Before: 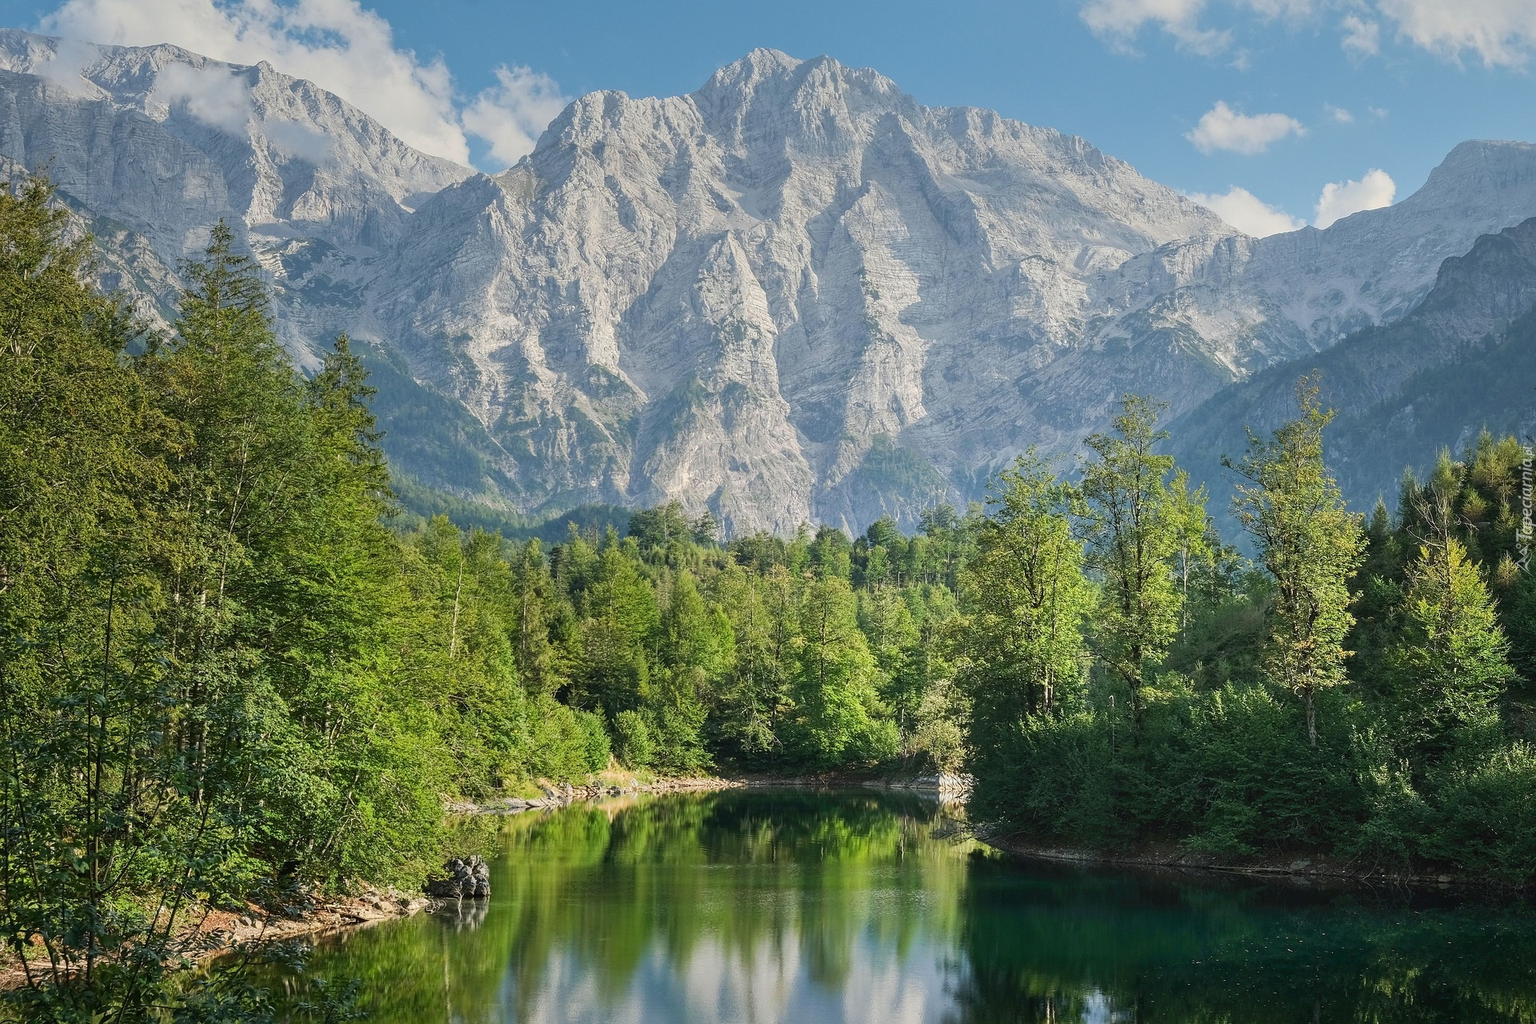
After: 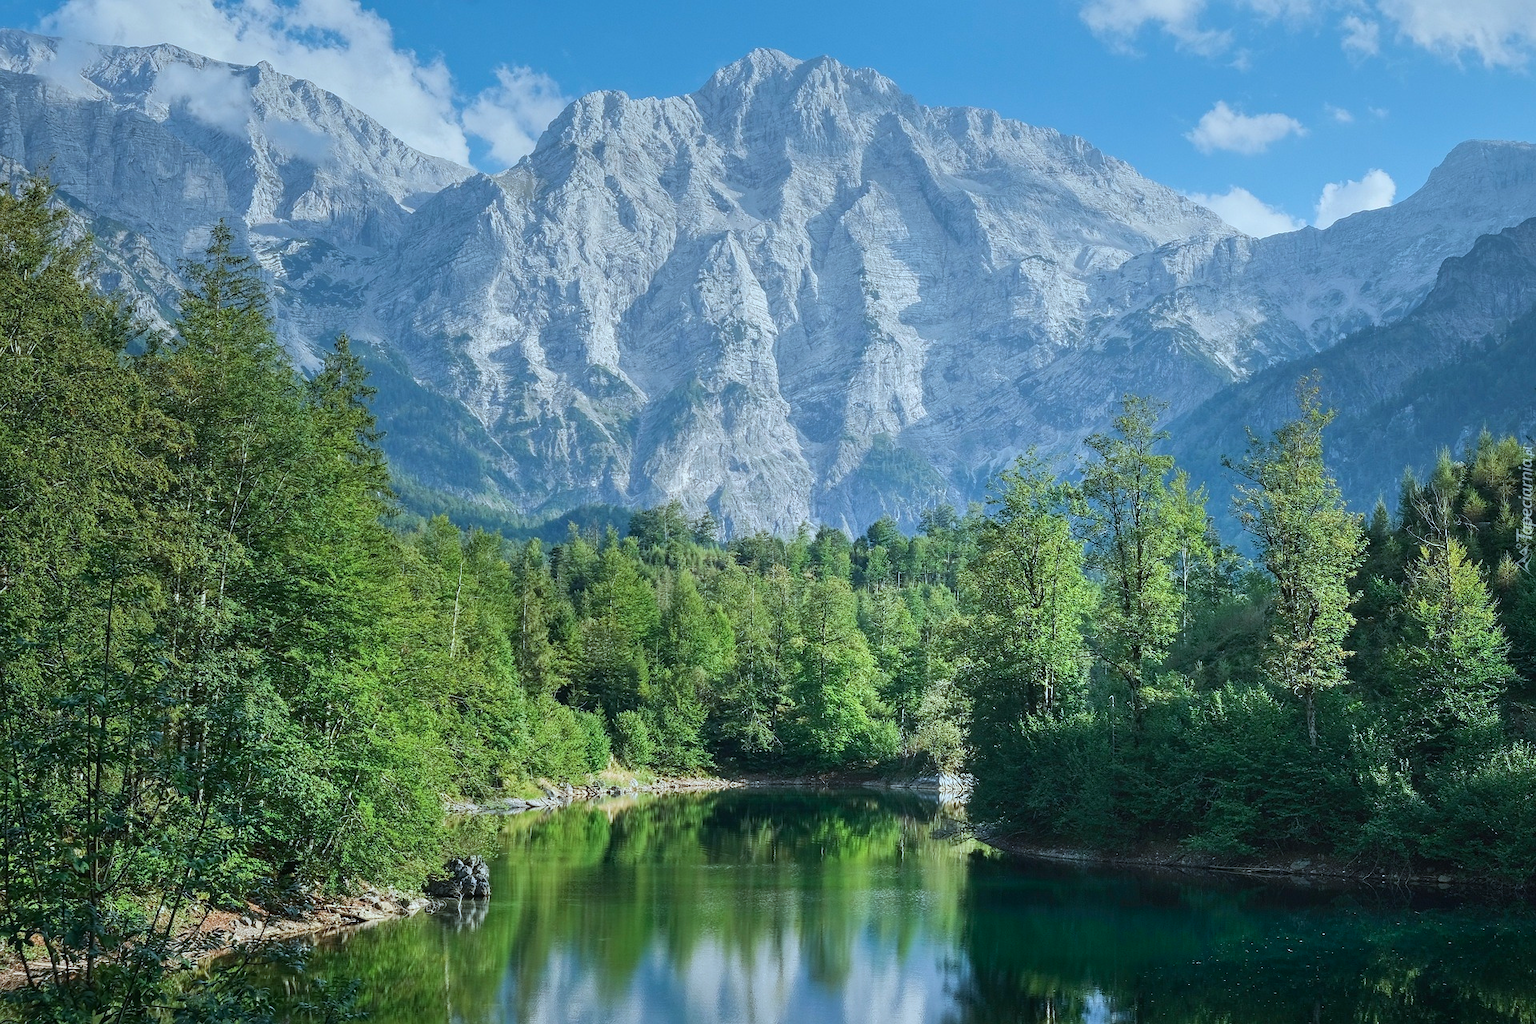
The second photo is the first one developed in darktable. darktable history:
color calibration: x 0.383, y 0.372, temperature 3890.27 K, saturation algorithm version 1 (2020)
